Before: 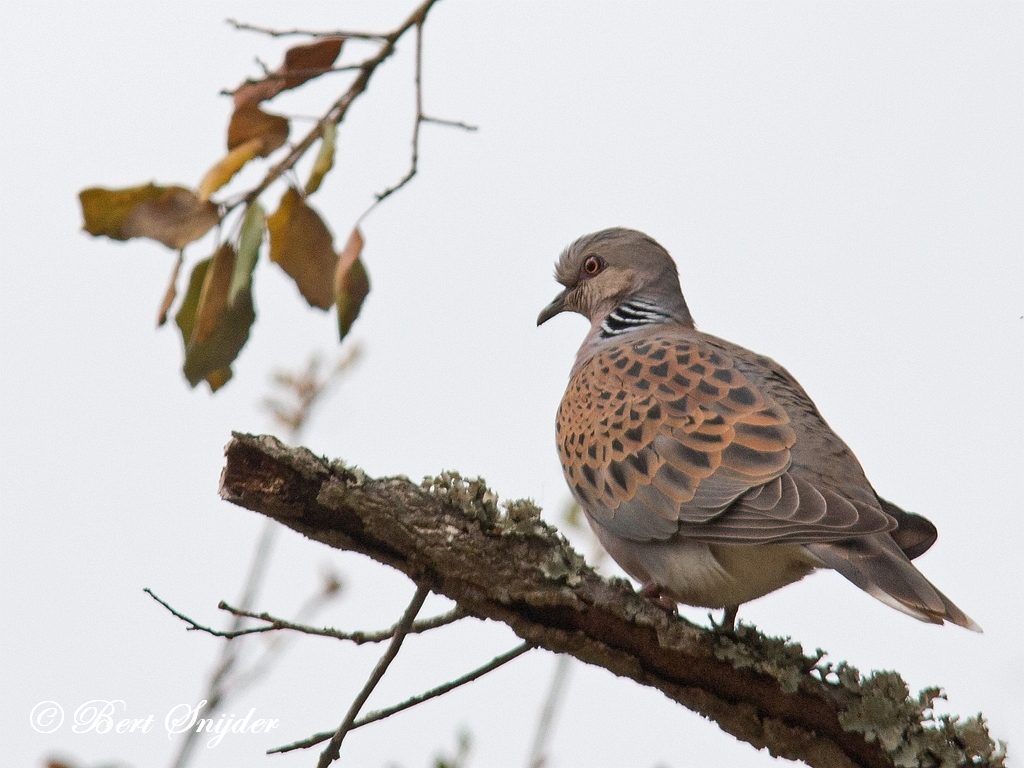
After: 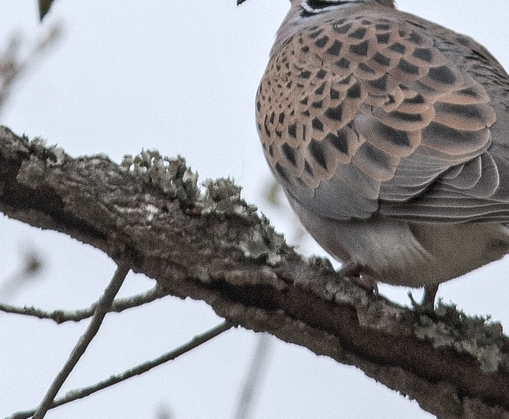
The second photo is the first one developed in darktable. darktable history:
local contrast: on, module defaults
color calibration: illuminant as shot in camera, x 0.369, y 0.376, temperature 4326.42 K
crop: left 29.34%, top 41.819%, right 20.943%, bottom 3.513%
color correction: highlights b* 0.036, saturation 0.51
